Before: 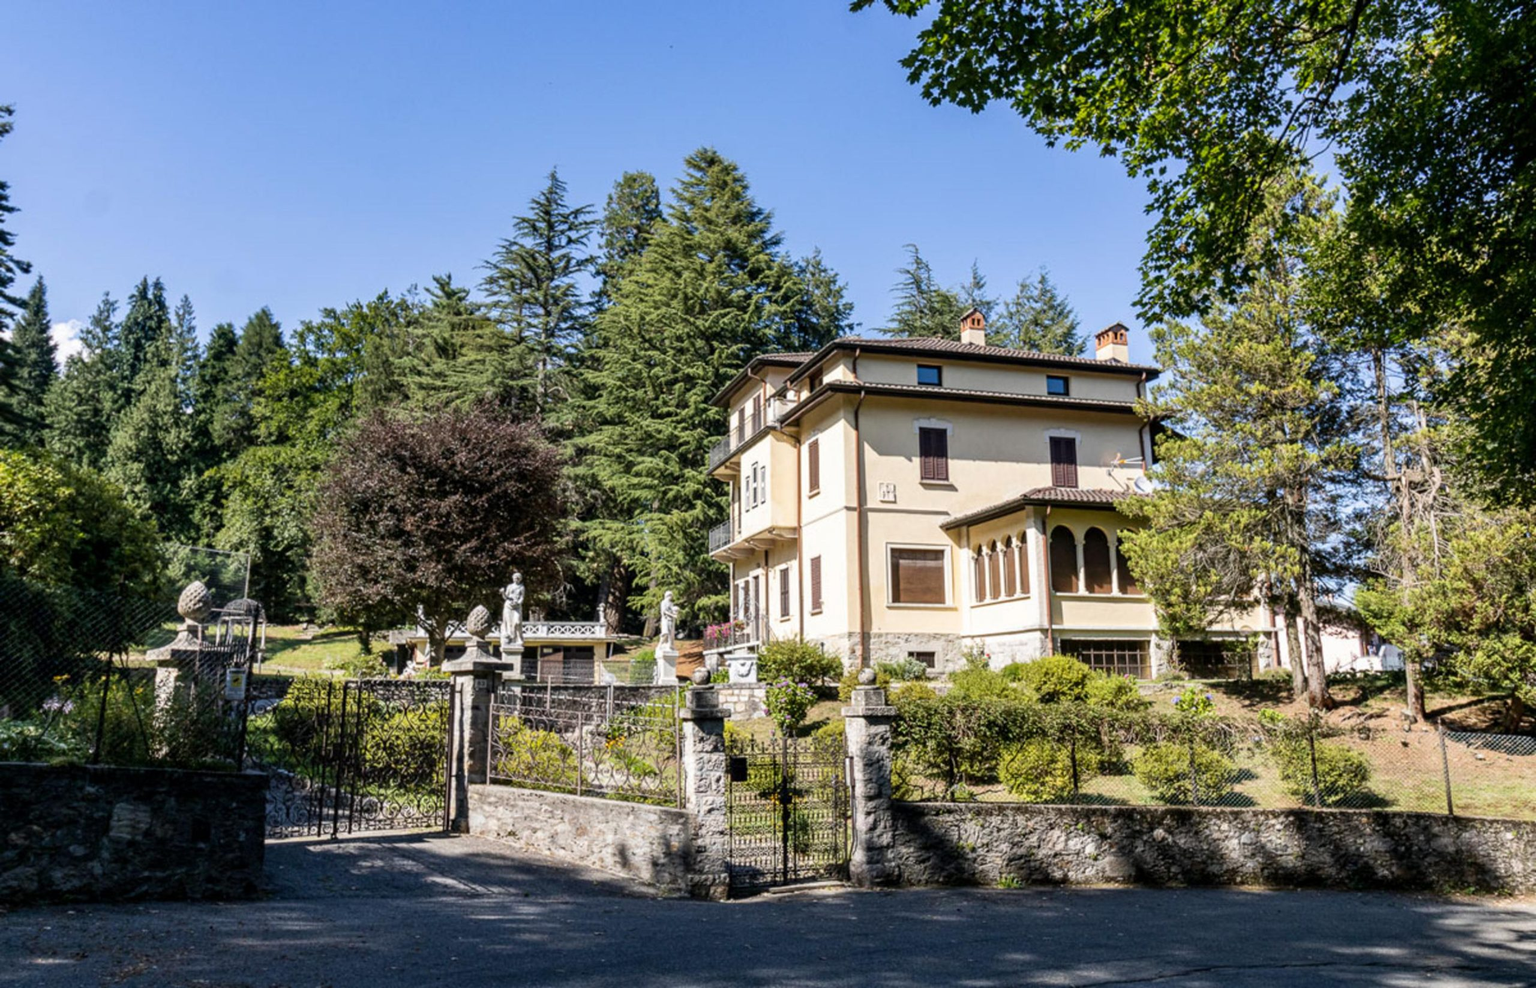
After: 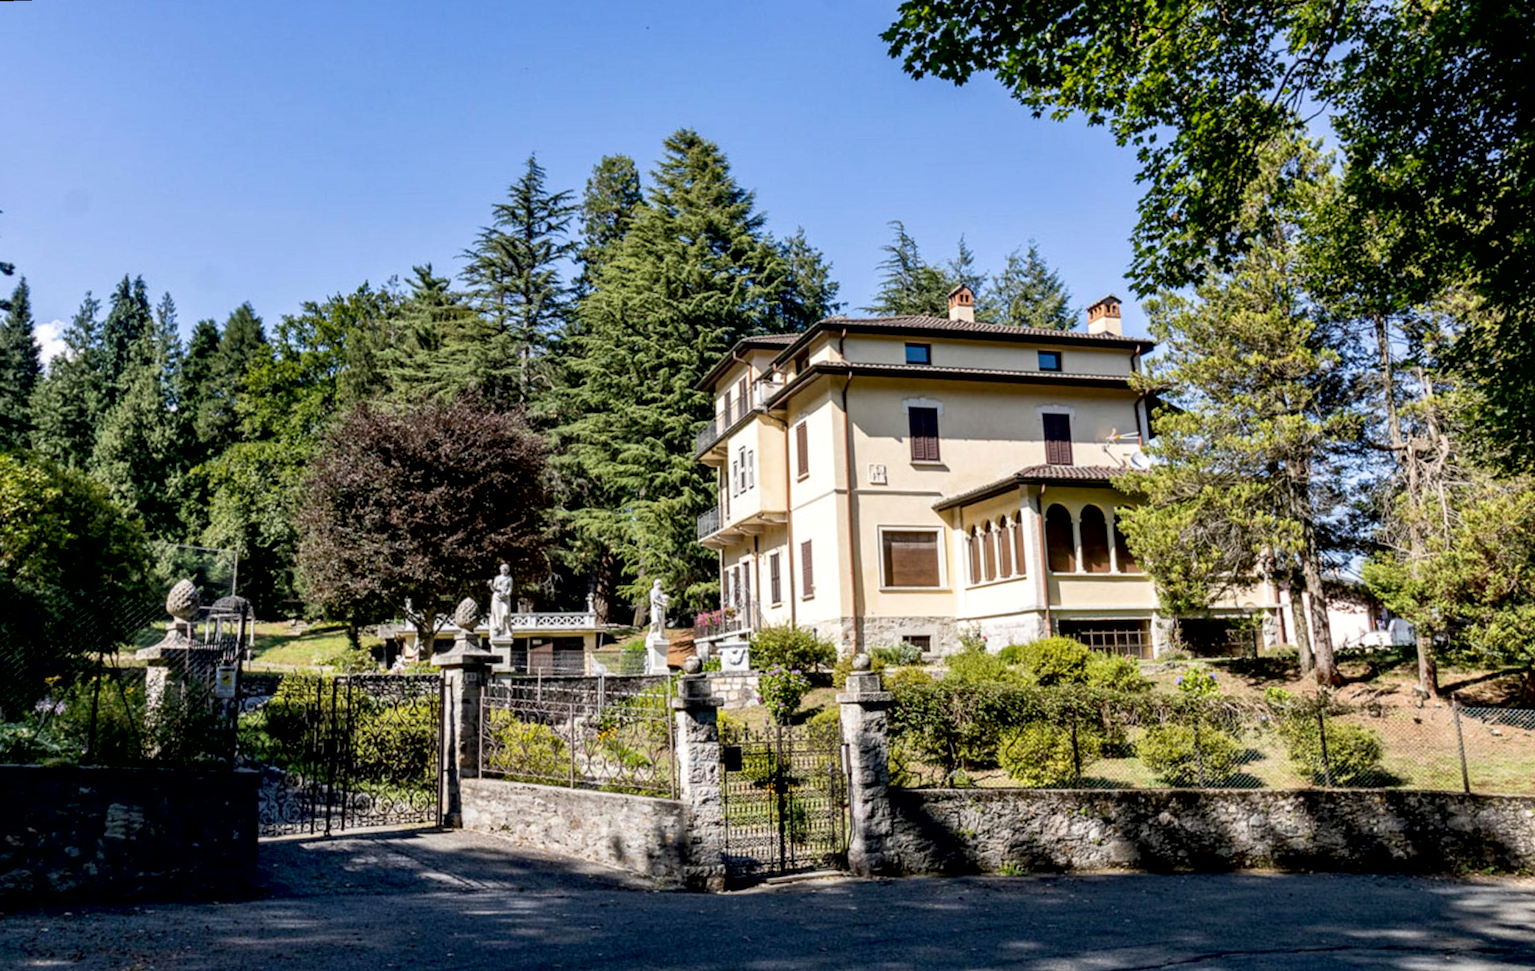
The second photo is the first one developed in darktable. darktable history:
local contrast: mode bilateral grid, contrast 20, coarseness 50, detail 120%, midtone range 0.2
rotate and perspective: rotation -1.32°, lens shift (horizontal) -0.031, crop left 0.015, crop right 0.985, crop top 0.047, crop bottom 0.982
exposure: black level correction 0.01, exposure 0.014 EV, compensate highlight preservation false
